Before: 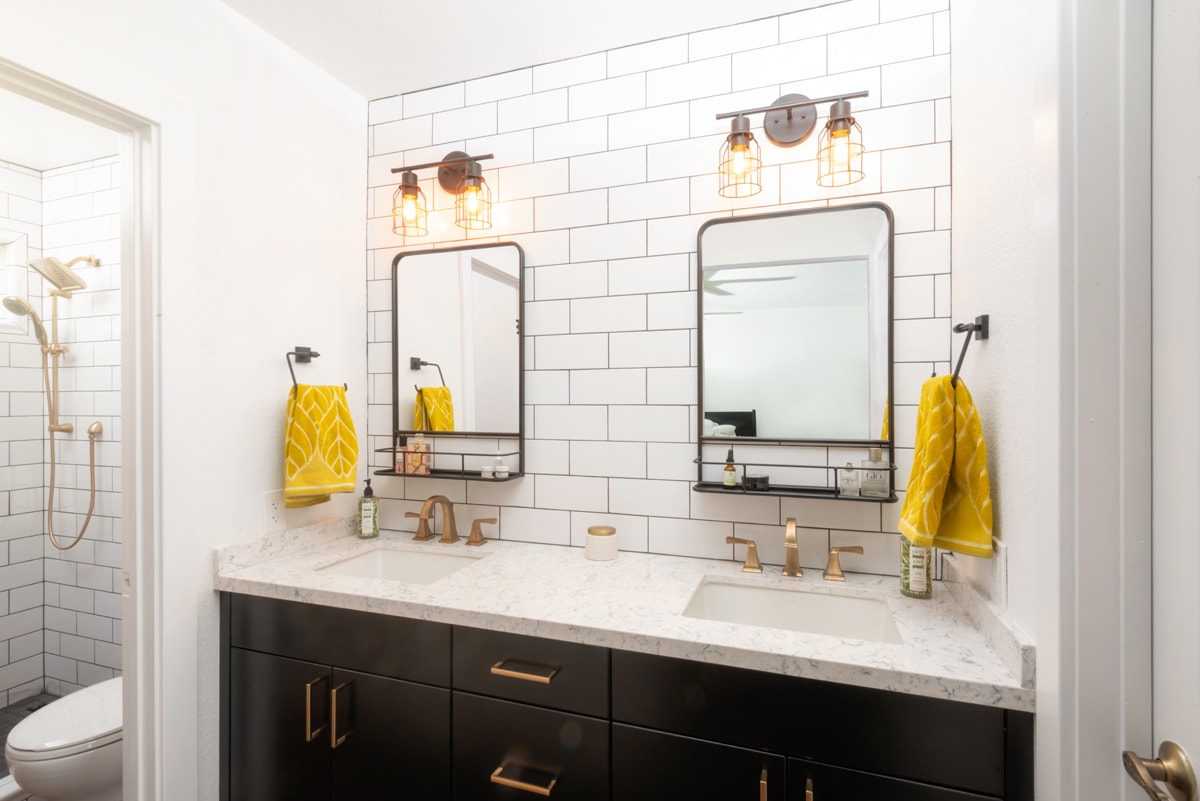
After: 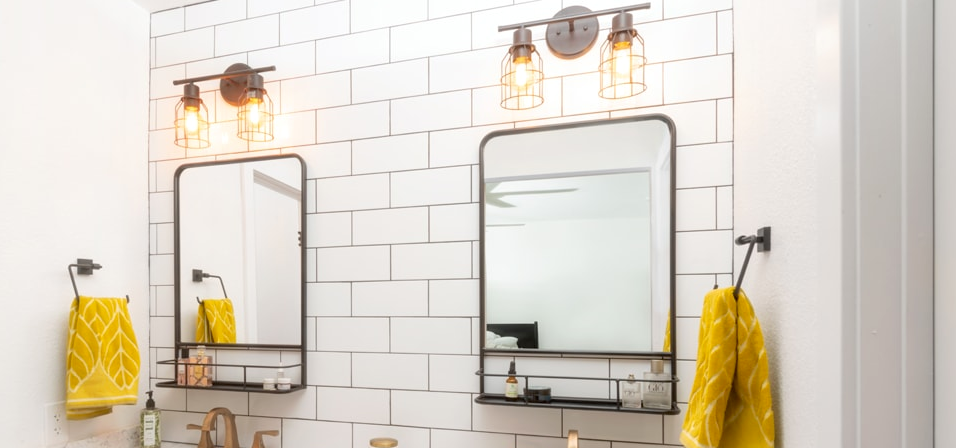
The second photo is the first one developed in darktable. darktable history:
crop: left 18.243%, top 11.111%, right 2.028%, bottom 32.958%
exposure: black level correction 0.004, exposure 0.016 EV, compensate highlight preservation false
